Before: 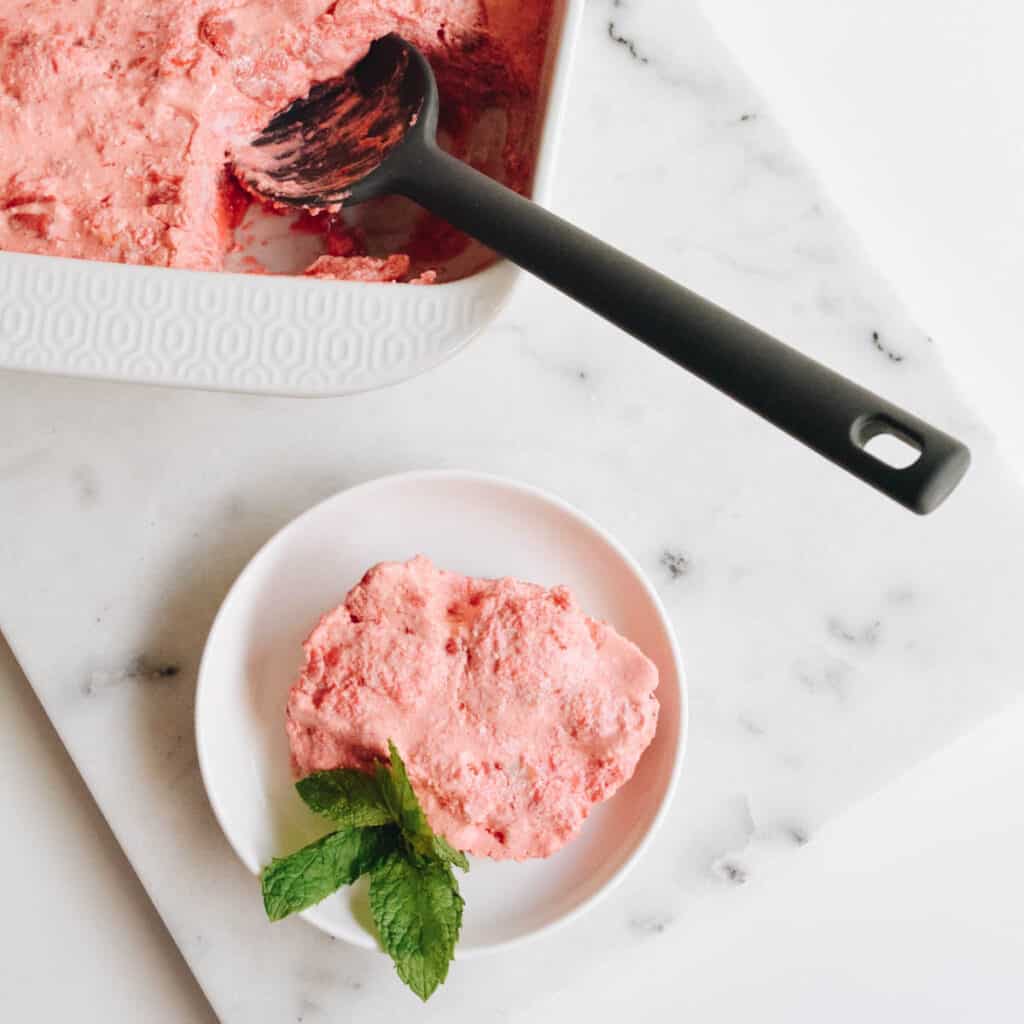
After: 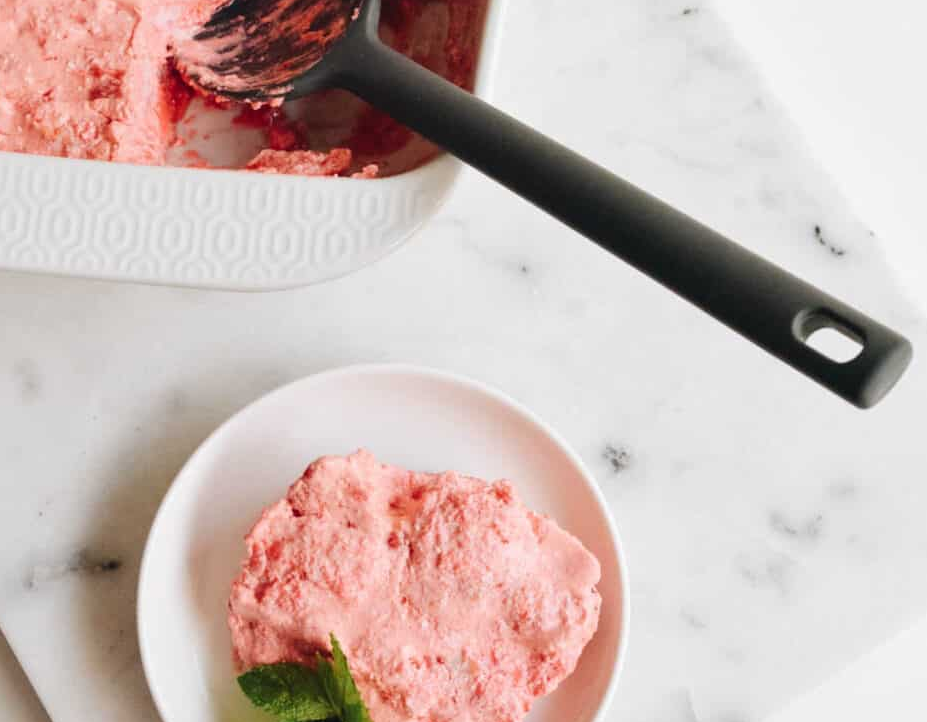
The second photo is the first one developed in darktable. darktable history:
crop: left 5.7%, top 10.445%, right 3.676%, bottom 18.99%
